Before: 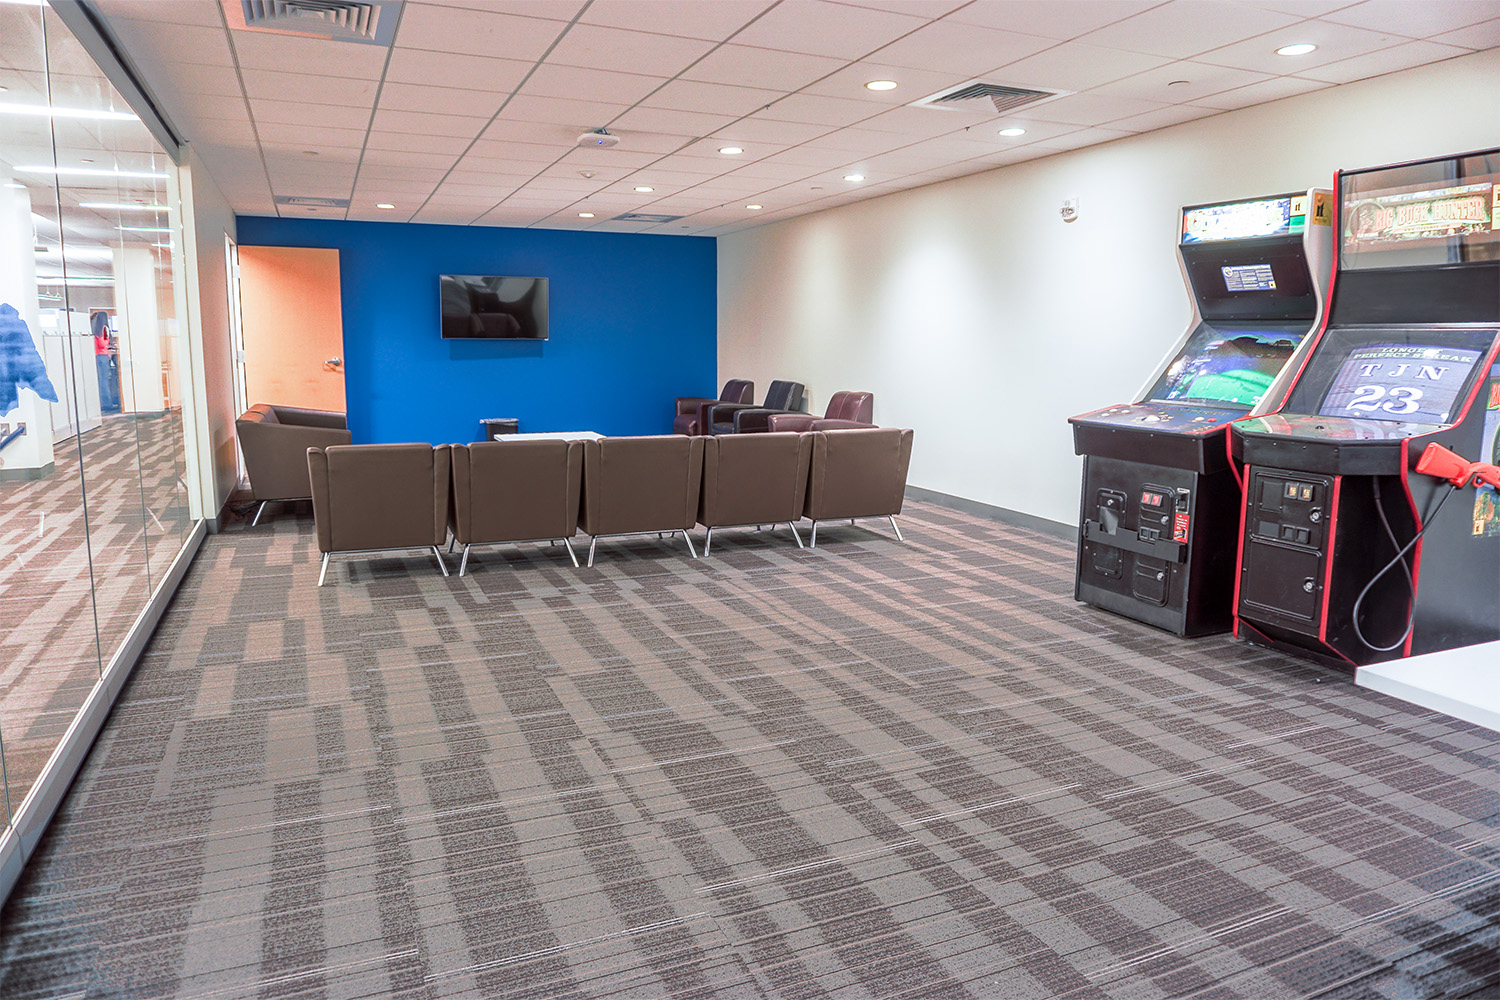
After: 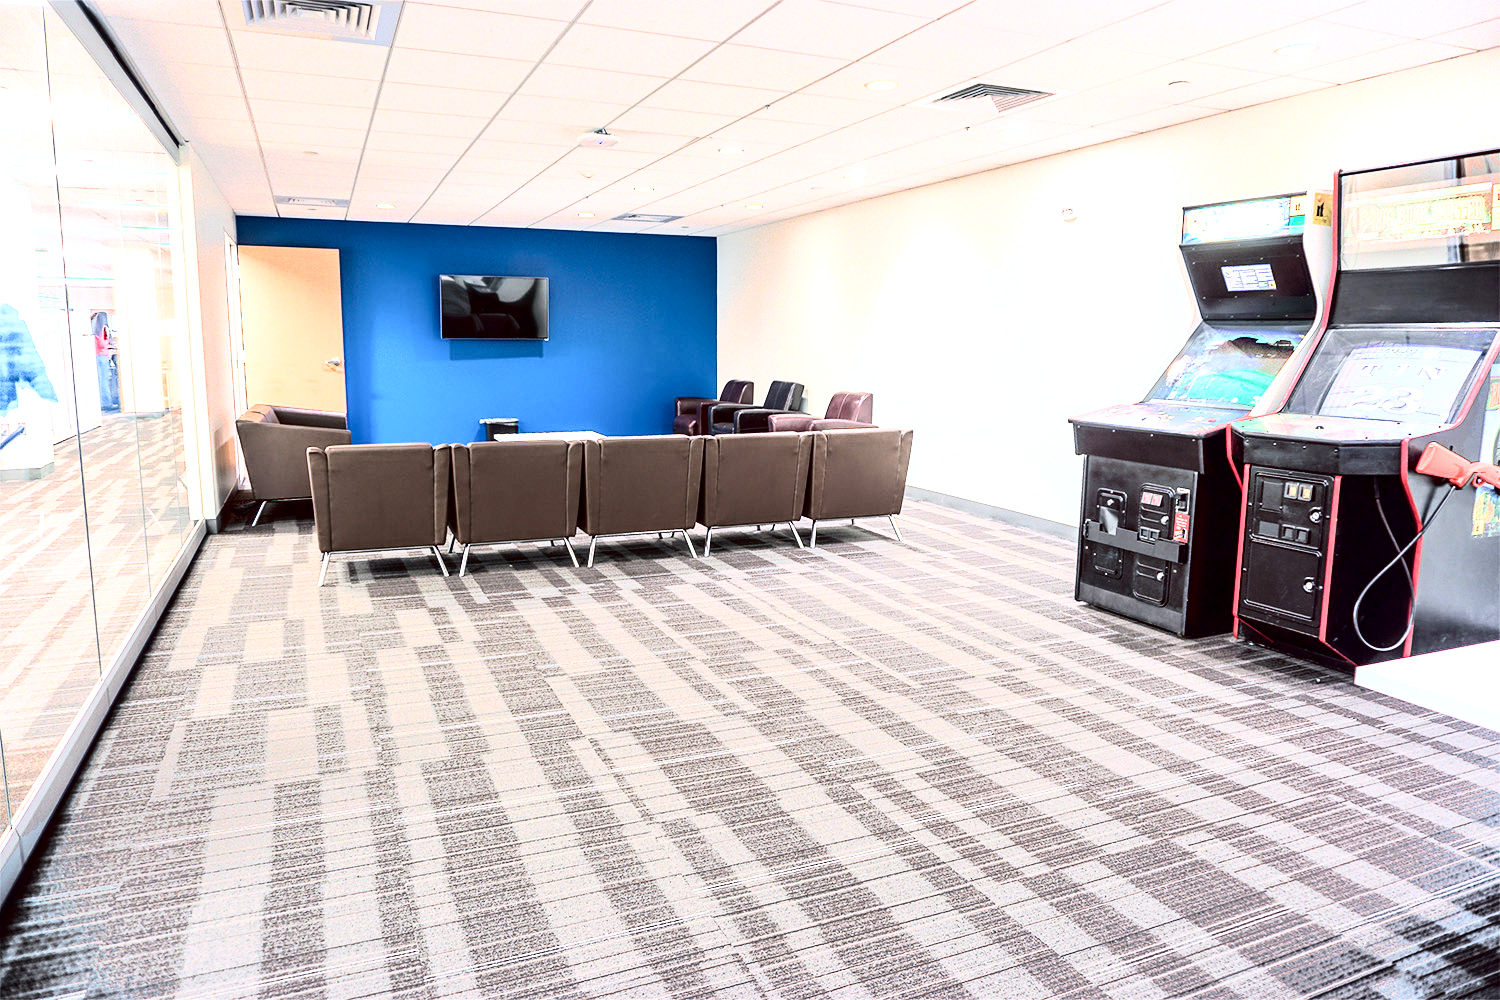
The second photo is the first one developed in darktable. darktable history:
exposure: black level correction 0, exposure 0.691 EV, compensate highlight preservation false
tone curve: curves: ch0 [(0, 0) (0.003, 0.002) (0.011, 0.002) (0.025, 0.002) (0.044, 0.002) (0.069, 0.002) (0.1, 0.003) (0.136, 0.008) (0.177, 0.03) (0.224, 0.058) (0.277, 0.139) (0.335, 0.233) (0.399, 0.363) (0.468, 0.506) (0.543, 0.649) (0.623, 0.781) (0.709, 0.88) (0.801, 0.956) (0.898, 0.994) (1, 1)], color space Lab, independent channels, preserve colors none
